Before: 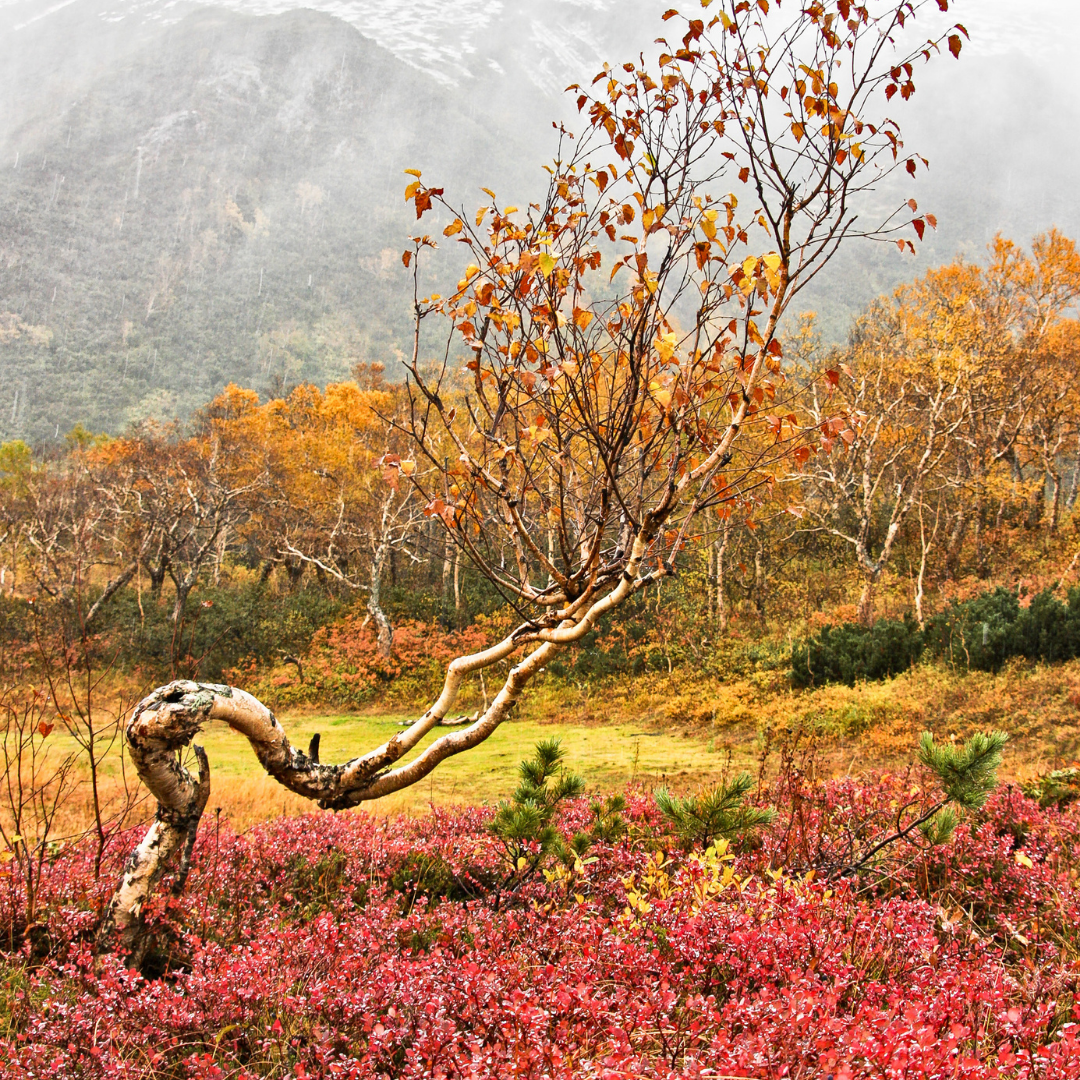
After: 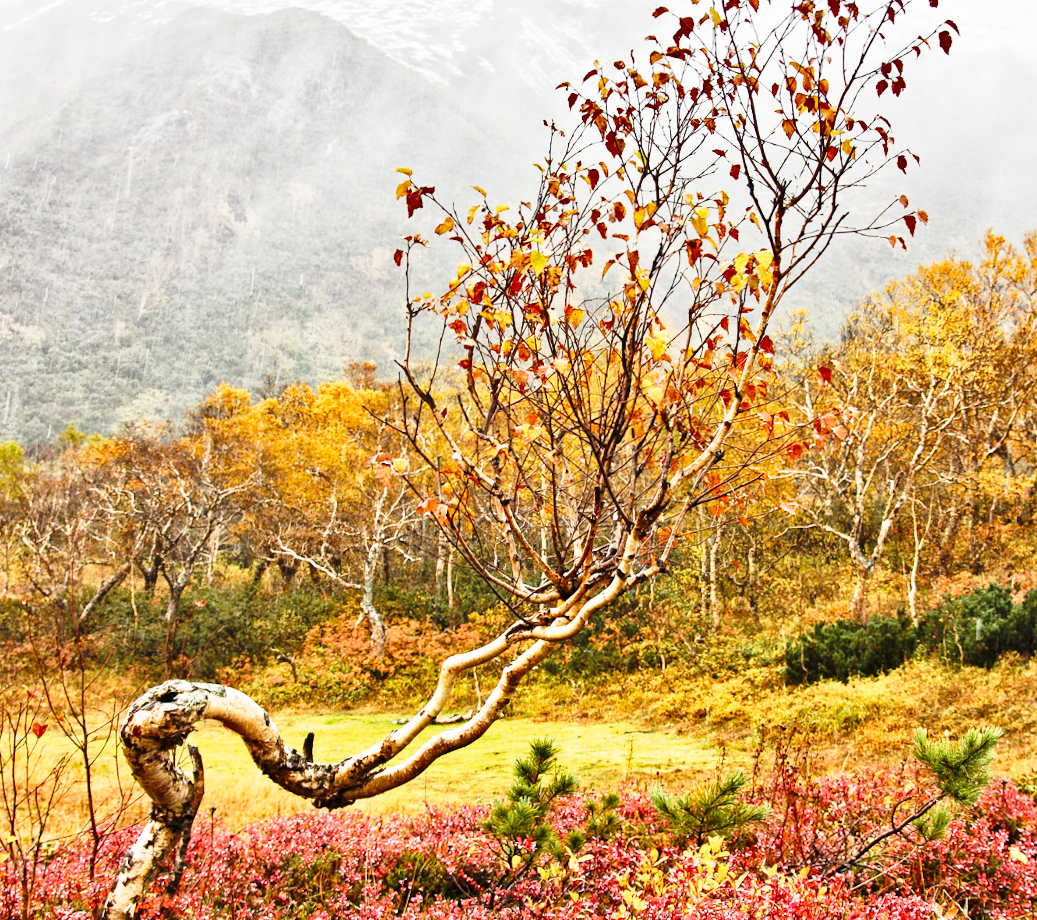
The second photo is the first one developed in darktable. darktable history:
base curve: curves: ch0 [(0, 0) (0.028, 0.03) (0.121, 0.232) (0.46, 0.748) (0.859, 0.968) (1, 1)], preserve colors none
crop and rotate: angle 0.288°, left 0.424%, right 3.049%, bottom 14.31%
shadows and highlights: soften with gaussian
tone equalizer: on, module defaults
